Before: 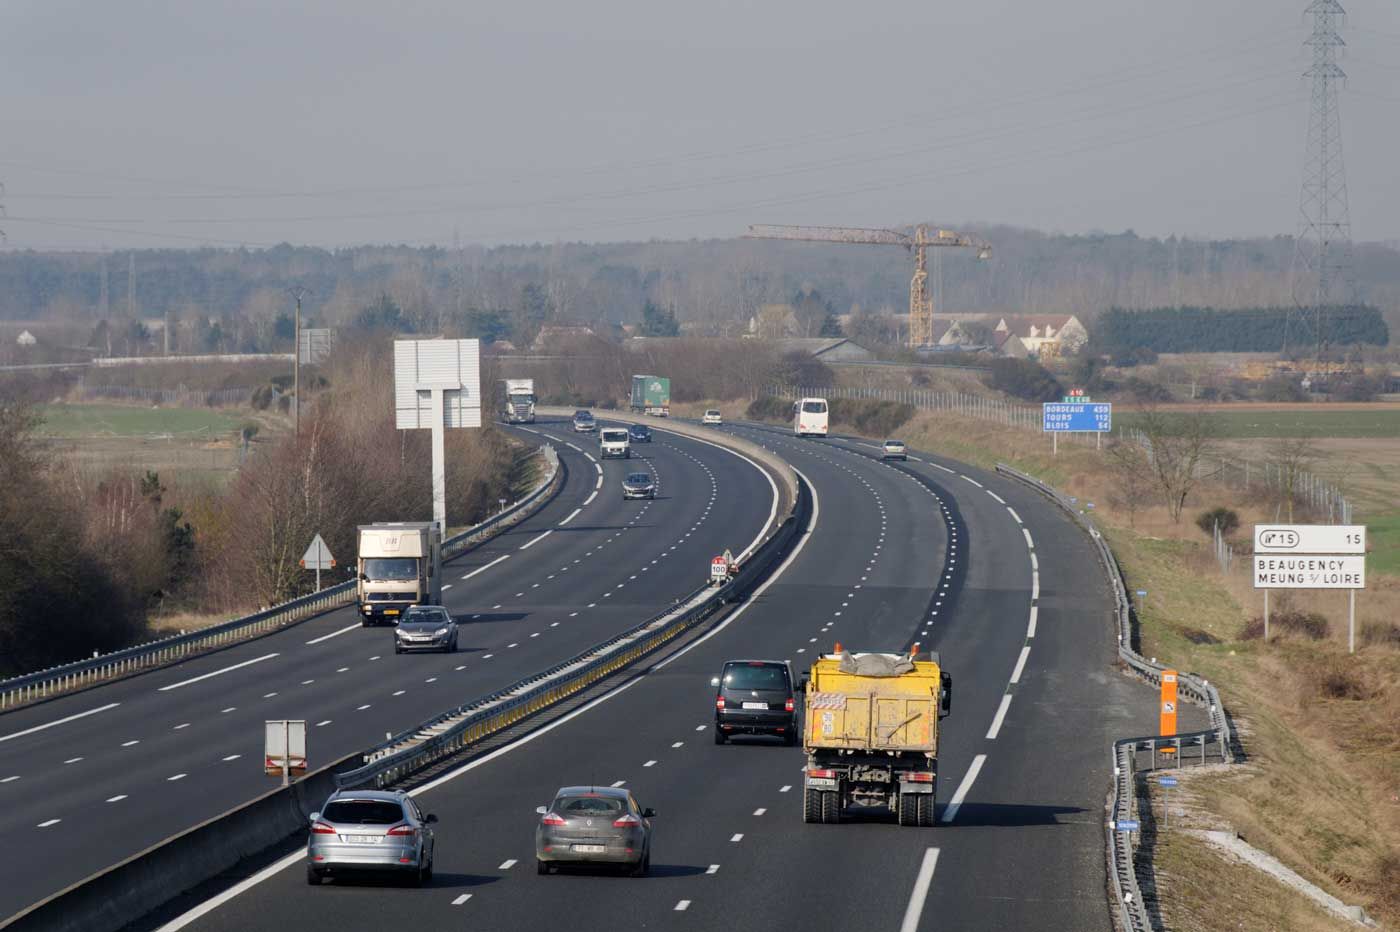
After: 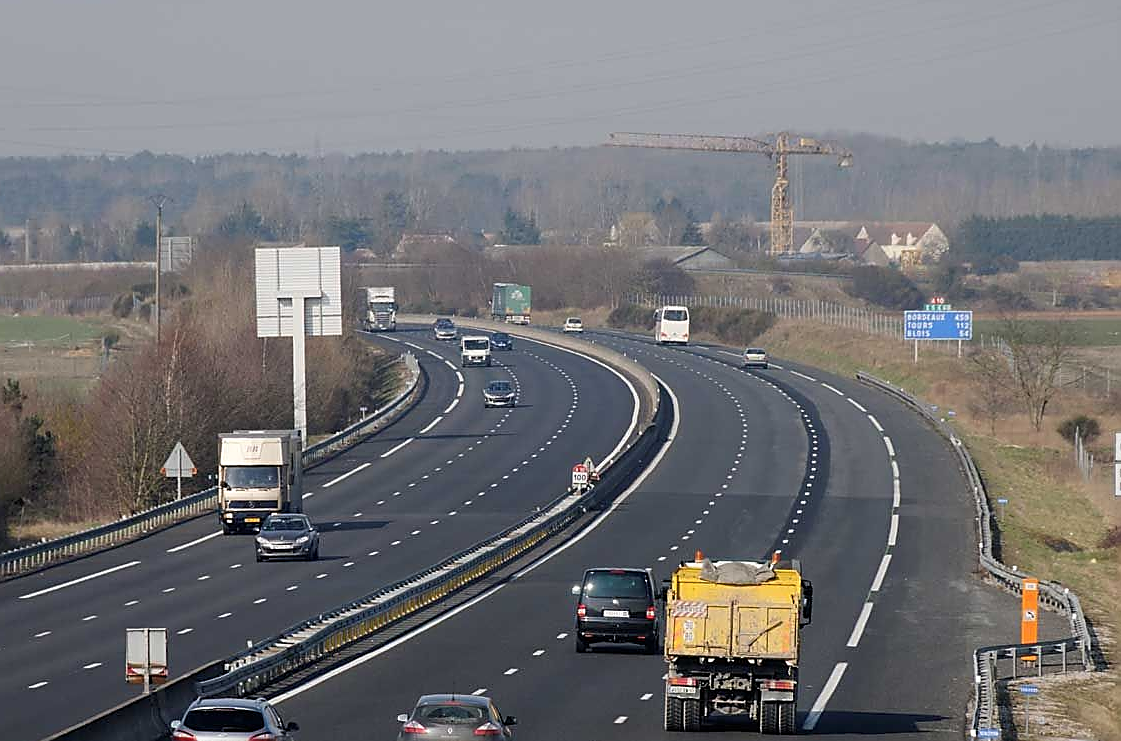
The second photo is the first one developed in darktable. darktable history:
crop and rotate: left 9.963%, top 9.954%, right 9.924%, bottom 10.509%
sharpen: radius 1.372, amount 1.26, threshold 0.758
